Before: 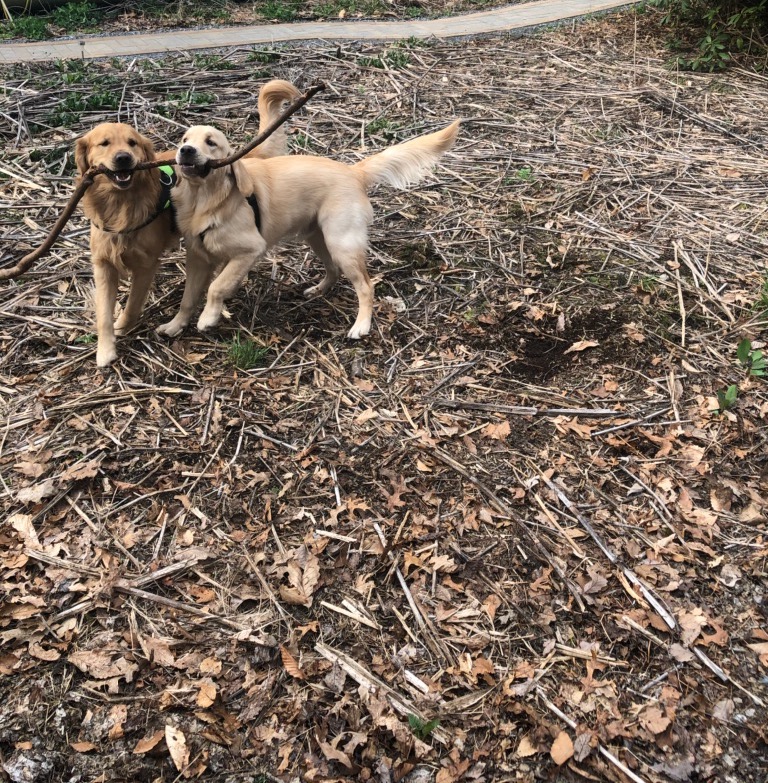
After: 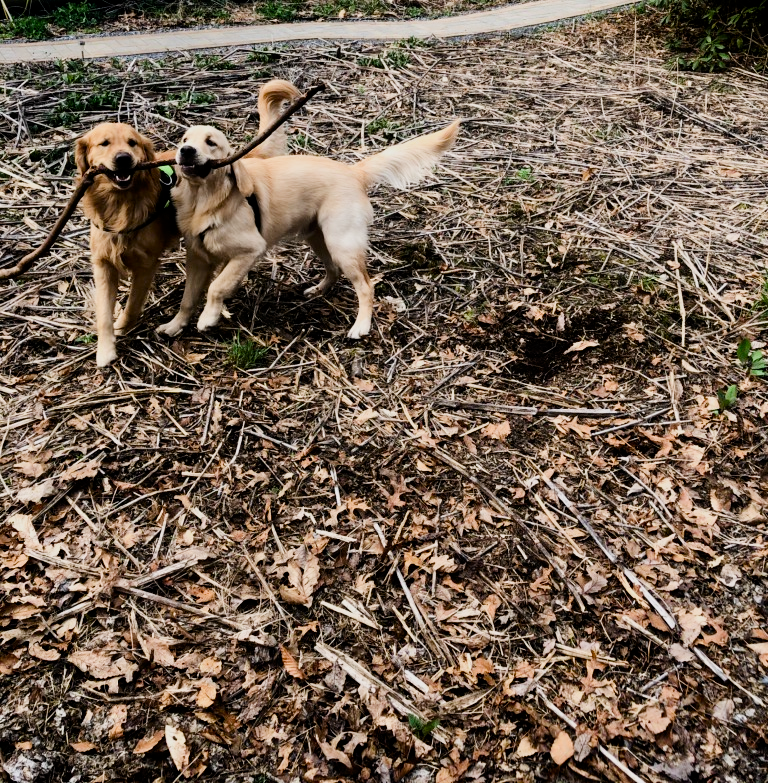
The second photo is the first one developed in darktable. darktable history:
color balance rgb: perceptual saturation grading › global saturation 20%, perceptual saturation grading › highlights -25.579%, perceptual saturation grading › shadows 50.139%
filmic rgb: black relative exposure -5.12 EV, white relative exposure 3.96 EV, threshold 2.95 EV, hardness 2.89, contrast 1.202, highlights saturation mix -29.36%, iterations of high-quality reconstruction 0, enable highlight reconstruction true
contrast brightness saturation: contrast 0.155, brightness -0.011, saturation 0.101
